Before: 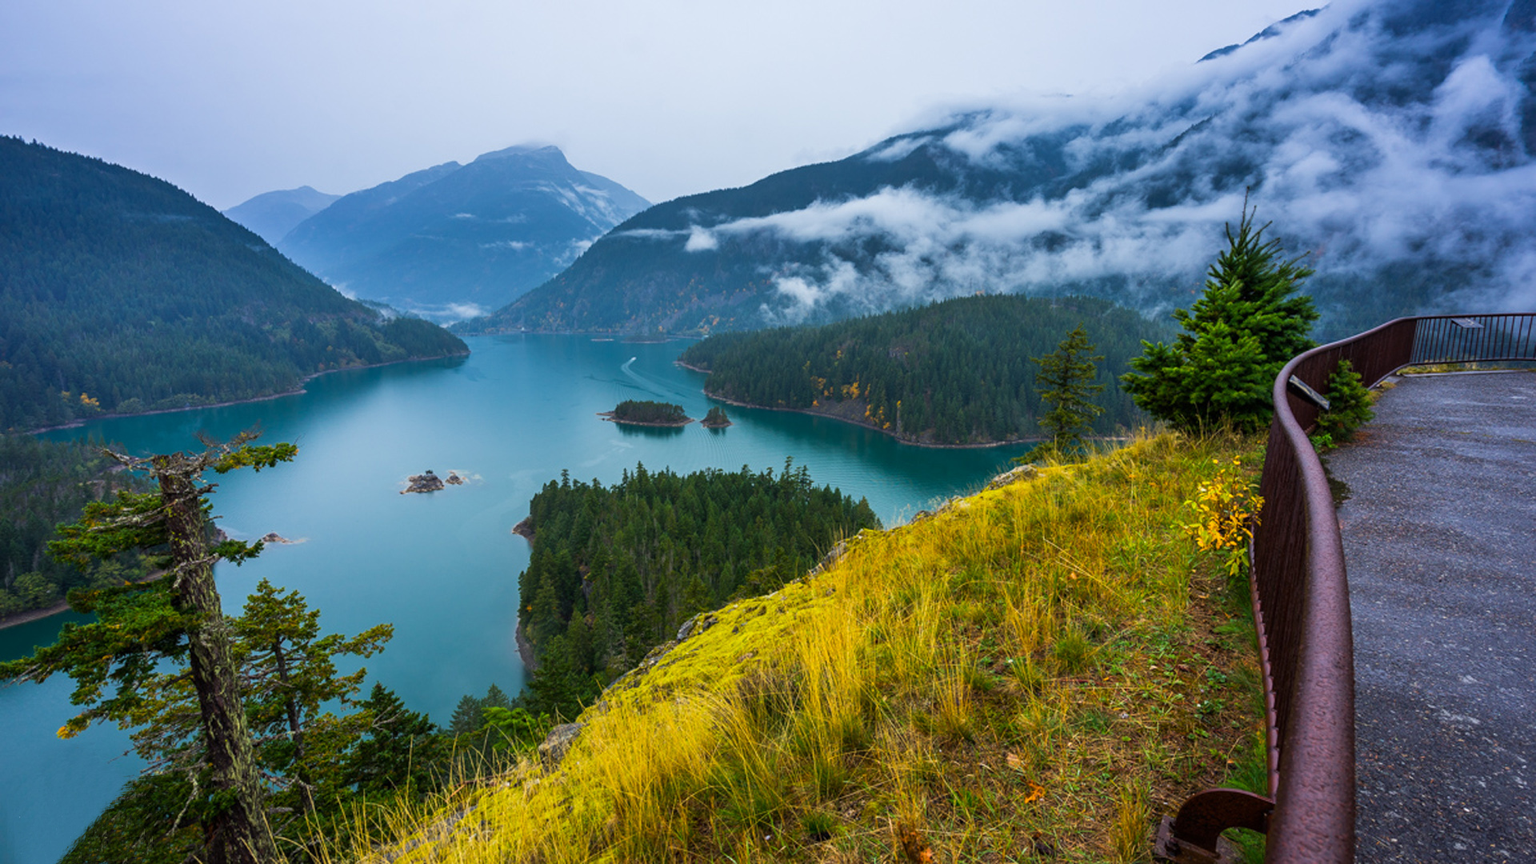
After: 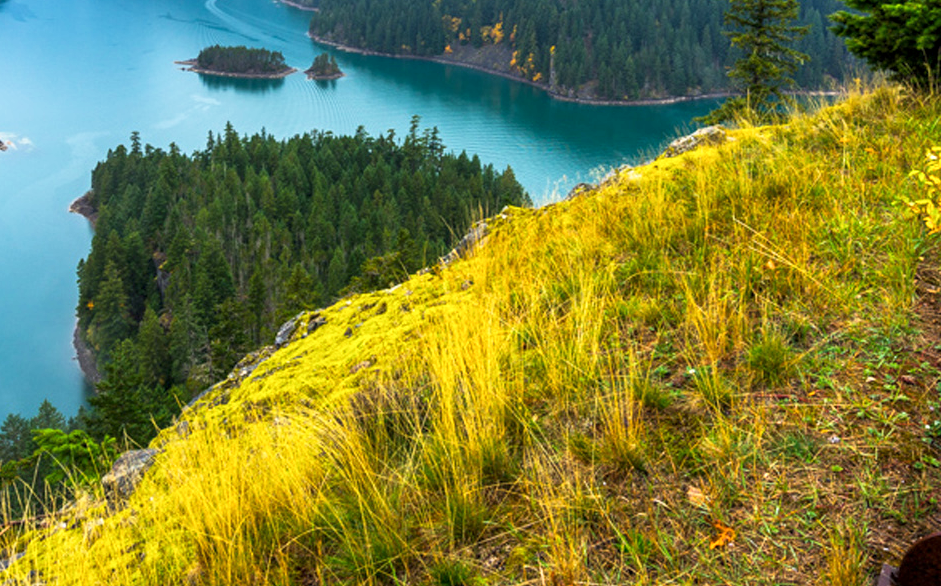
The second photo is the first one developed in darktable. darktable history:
local contrast: highlights 106%, shadows 98%, detail 120%, midtone range 0.2
crop: left 29.748%, top 42.217%, right 21.234%, bottom 3.49%
base curve: curves: ch0 [(0, 0) (0.557, 0.834) (1, 1)], preserve colors none
